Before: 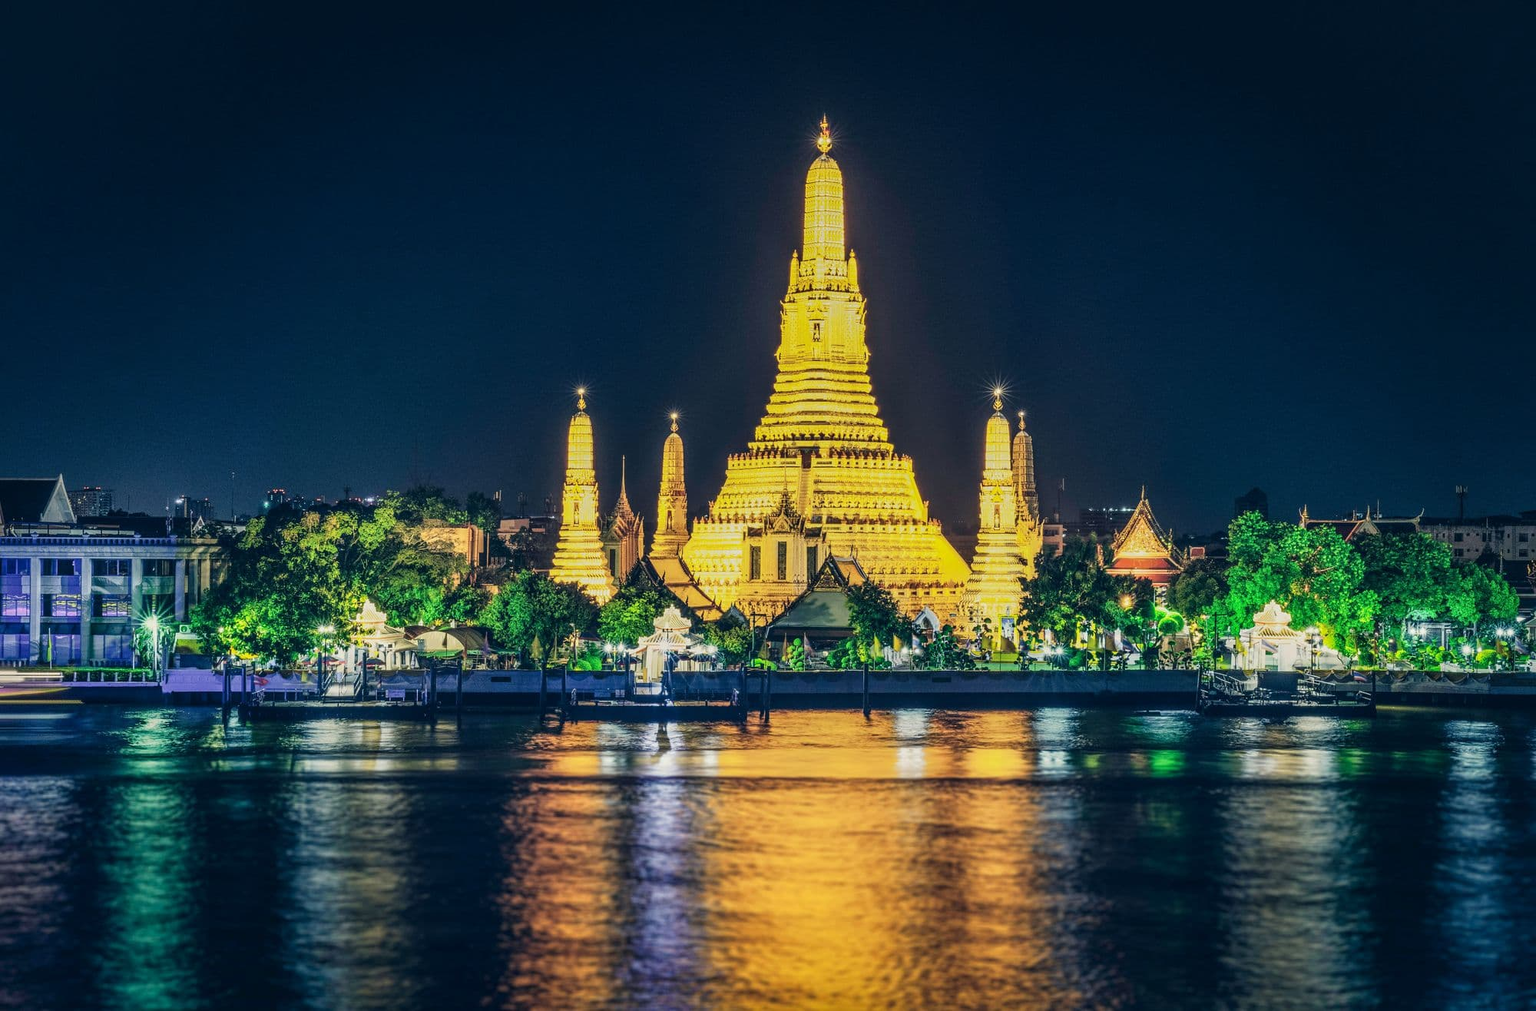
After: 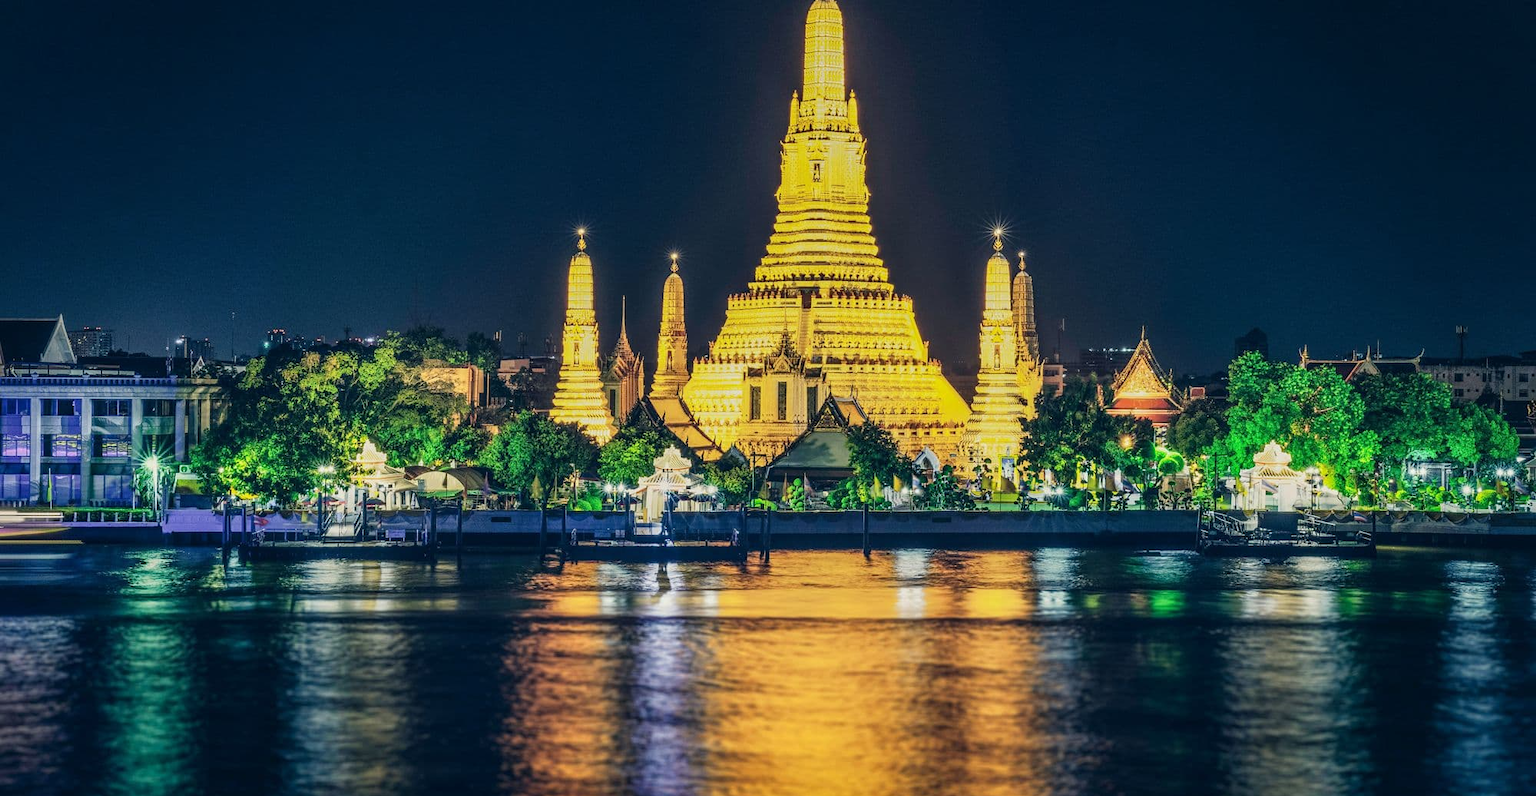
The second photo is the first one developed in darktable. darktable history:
crop and rotate: top 15.807%, bottom 5.328%
